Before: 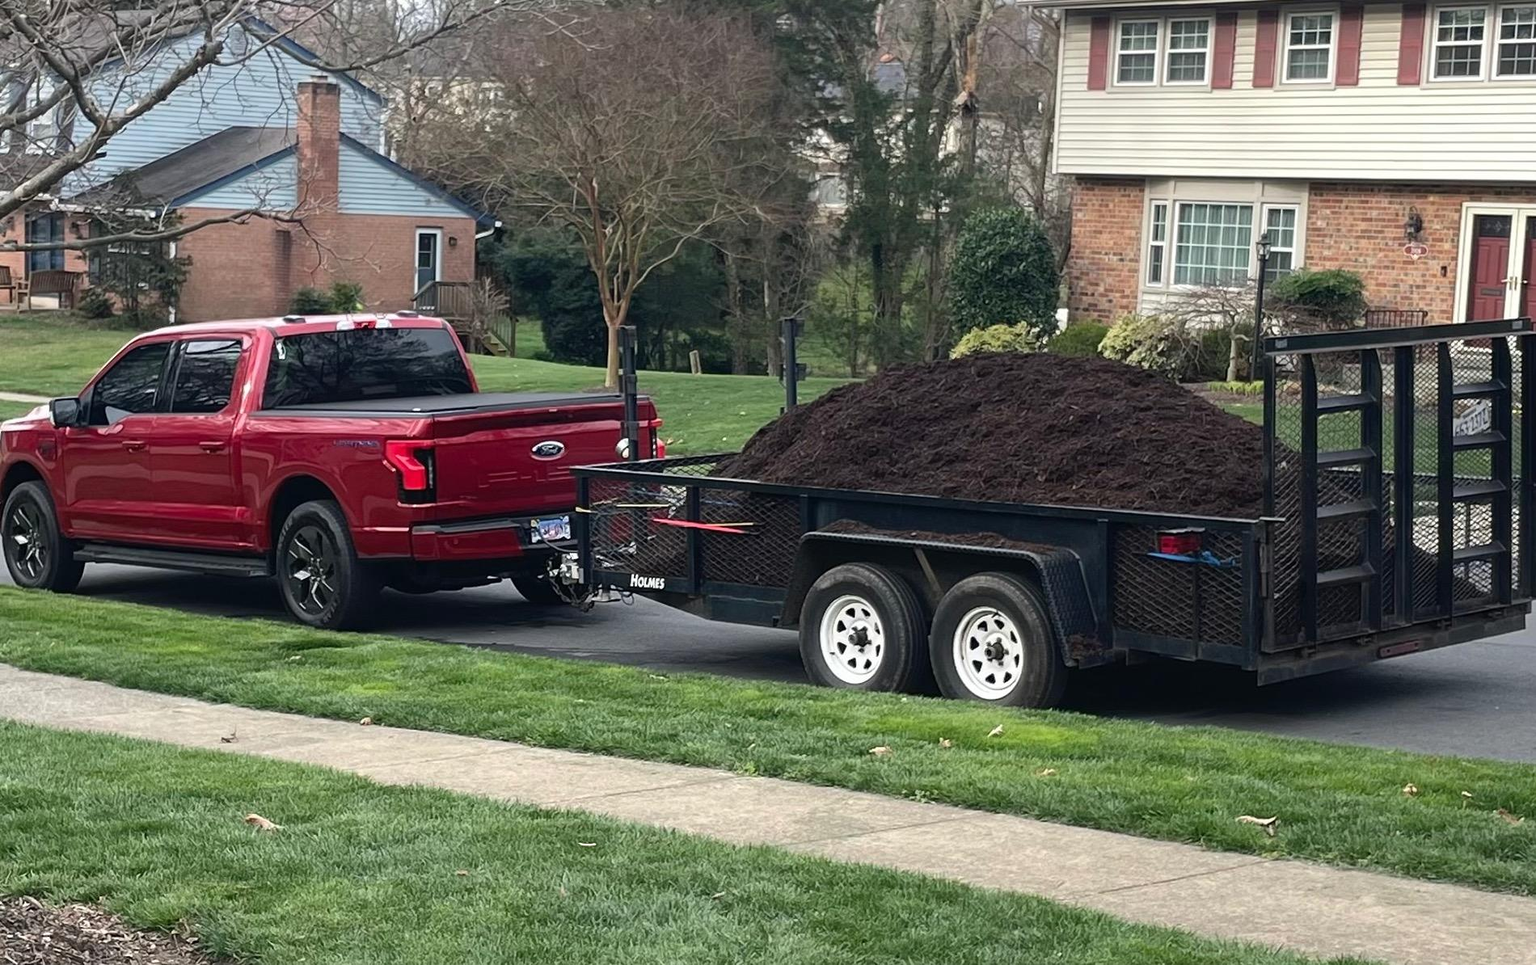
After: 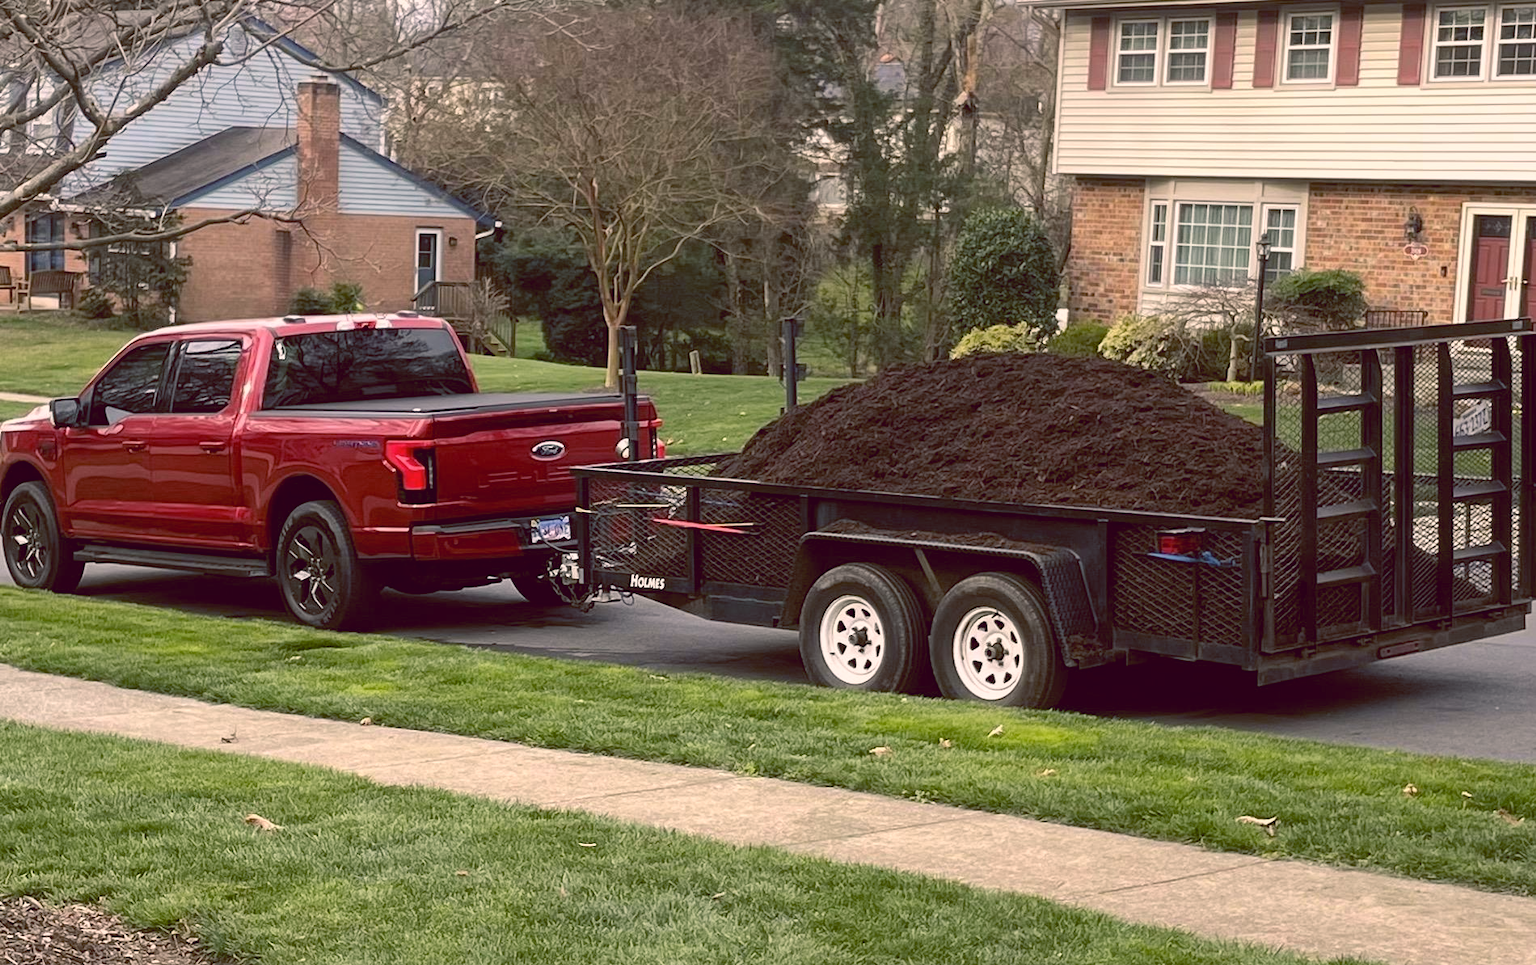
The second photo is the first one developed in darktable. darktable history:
local contrast: mode bilateral grid, contrast 10, coarseness 25, detail 115%, midtone range 0.2
color correction: highlights a* 10.32, highlights b* 14.66, shadows a* -9.59, shadows b* -15.02
color balance: lift [1, 1.011, 0.999, 0.989], gamma [1.109, 1.045, 1.039, 0.955], gain [0.917, 0.936, 0.952, 1.064], contrast 2.32%, contrast fulcrum 19%, output saturation 101%
